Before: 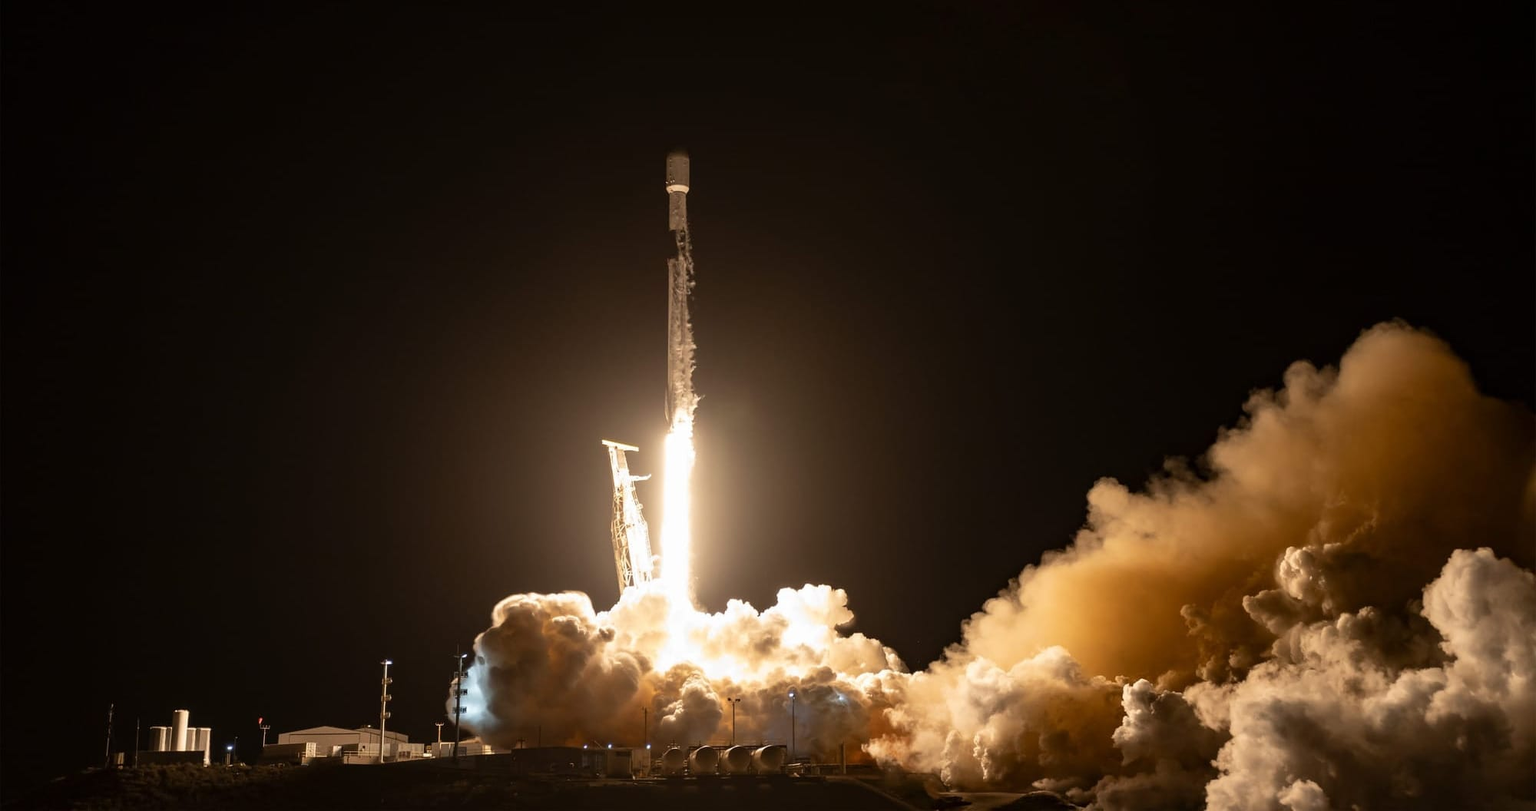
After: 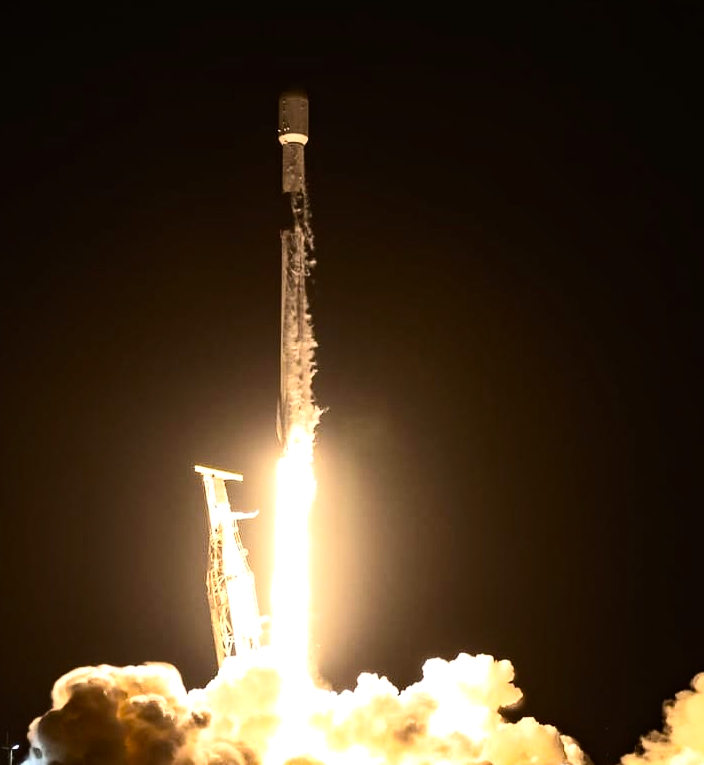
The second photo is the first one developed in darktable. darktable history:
tone equalizer: -8 EV -0.417 EV, -7 EV -0.389 EV, -6 EV -0.333 EV, -5 EV -0.222 EV, -3 EV 0.222 EV, -2 EV 0.333 EV, -1 EV 0.389 EV, +0 EV 0.417 EV, edges refinement/feathering 500, mask exposure compensation -1.57 EV, preserve details no
haze removal: compatibility mode true, adaptive false
contrast brightness saturation: contrast 0.24, brightness 0.09
color balance: contrast 6.48%, output saturation 113.3%
crop and rotate: left 29.476%, top 10.214%, right 35.32%, bottom 17.333%
